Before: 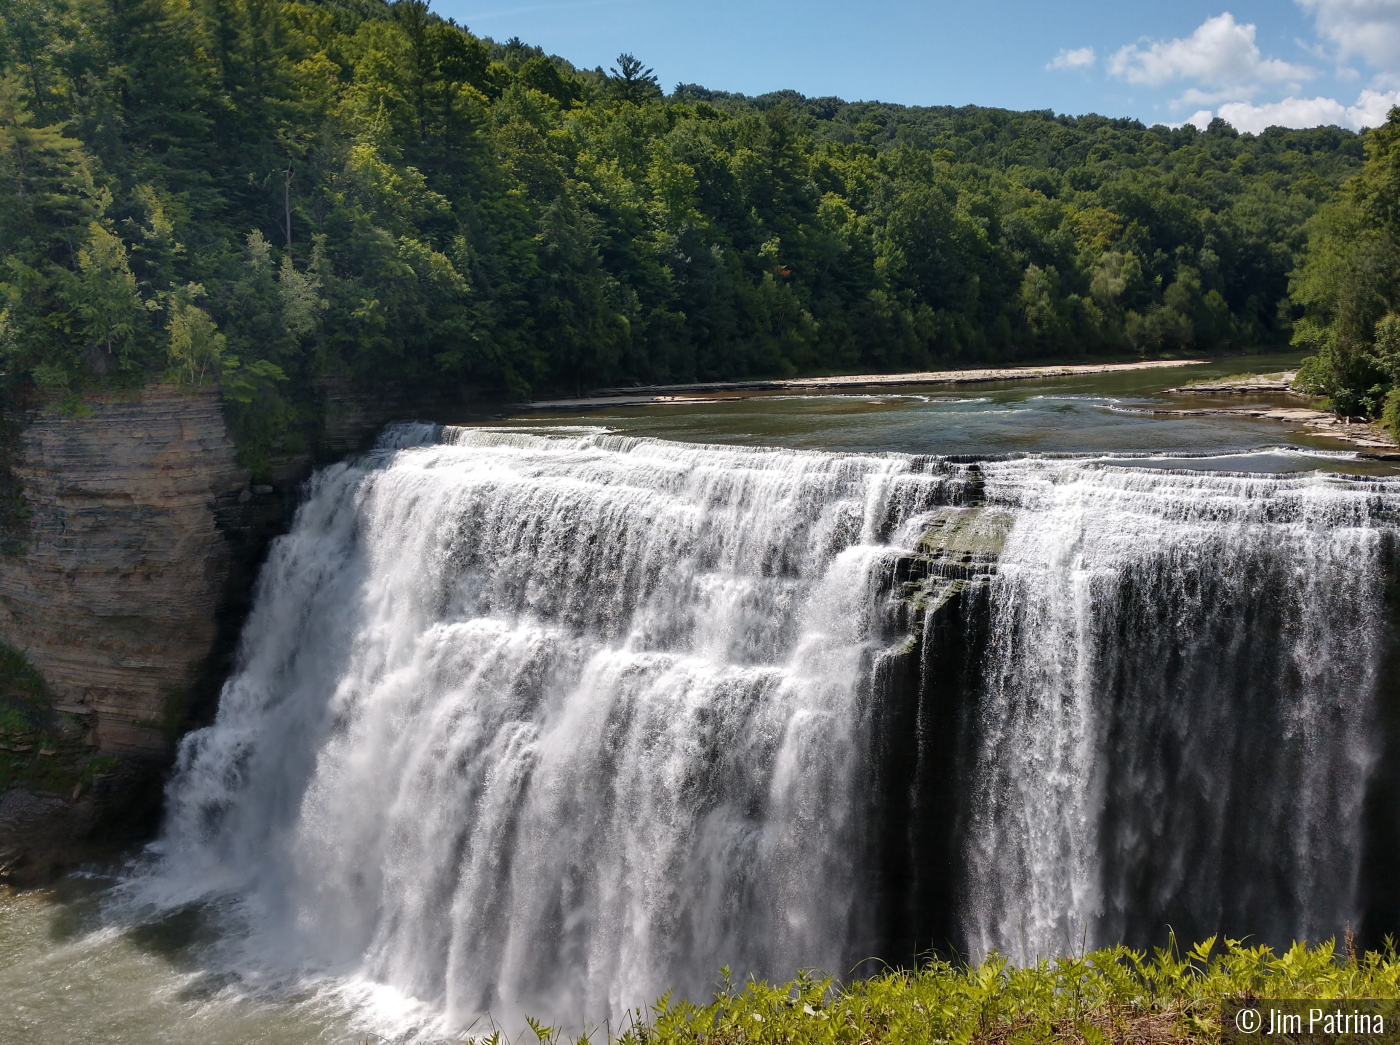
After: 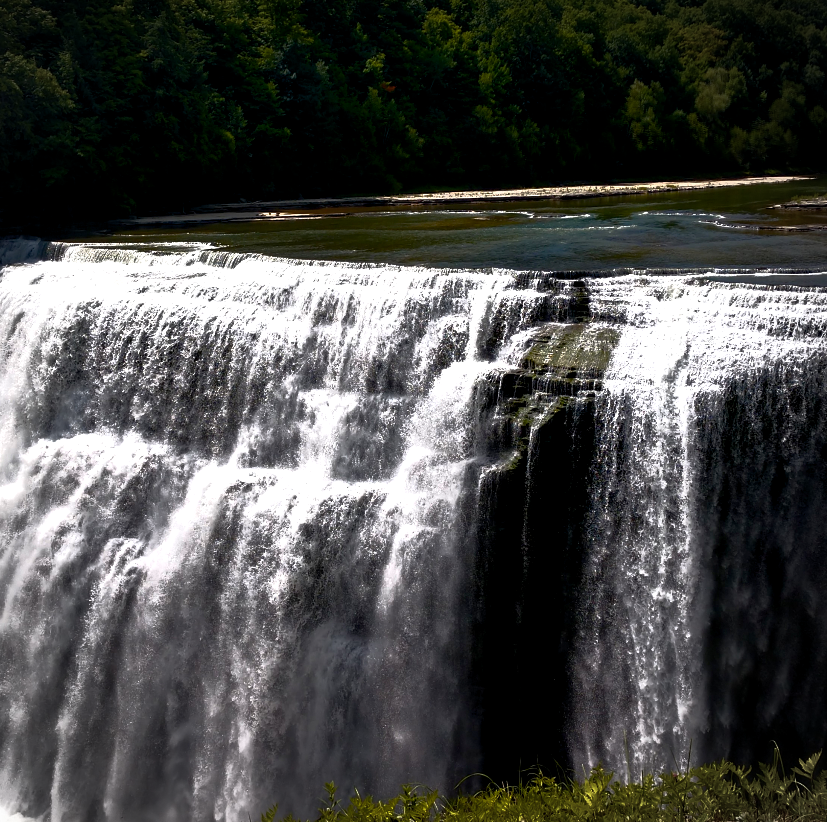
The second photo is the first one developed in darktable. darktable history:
vignetting: on, module defaults
color balance rgb: linear chroma grading › global chroma 9%, perceptual saturation grading › global saturation 36%, perceptual saturation grading › shadows 35%, perceptual brilliance grading › global brilliance 15%, perceptual brilliance grading › shadows -35%, global vibrance 15%
base curve: curves: ch0 [(0, 0) (0.564, 0.291) (0.802, 0.731) (1, 1)]
exposure: black level correction 0.01, exposure 0.014 EV, compensate highlight preservation false
crop and rotate: left 28.256%, top 17.734%, right 12.656%, bottom 3.573%
